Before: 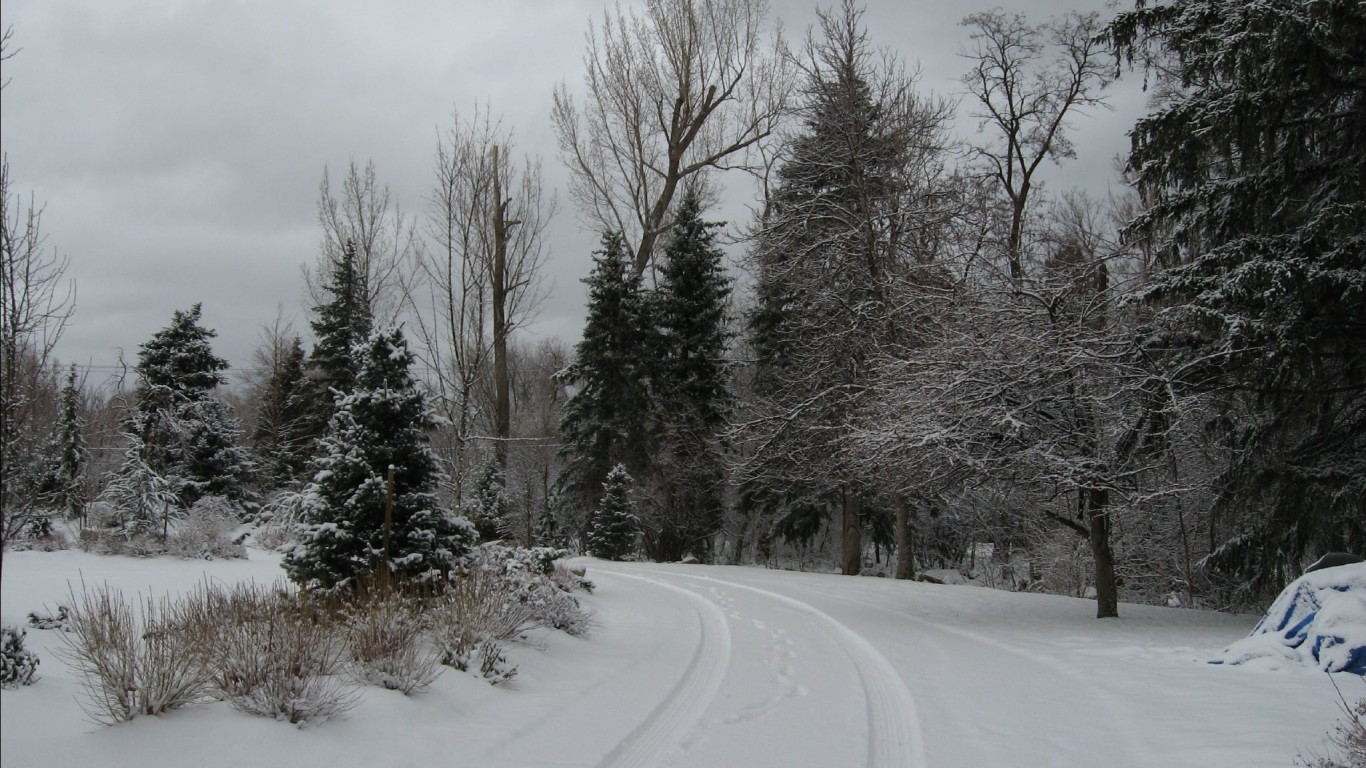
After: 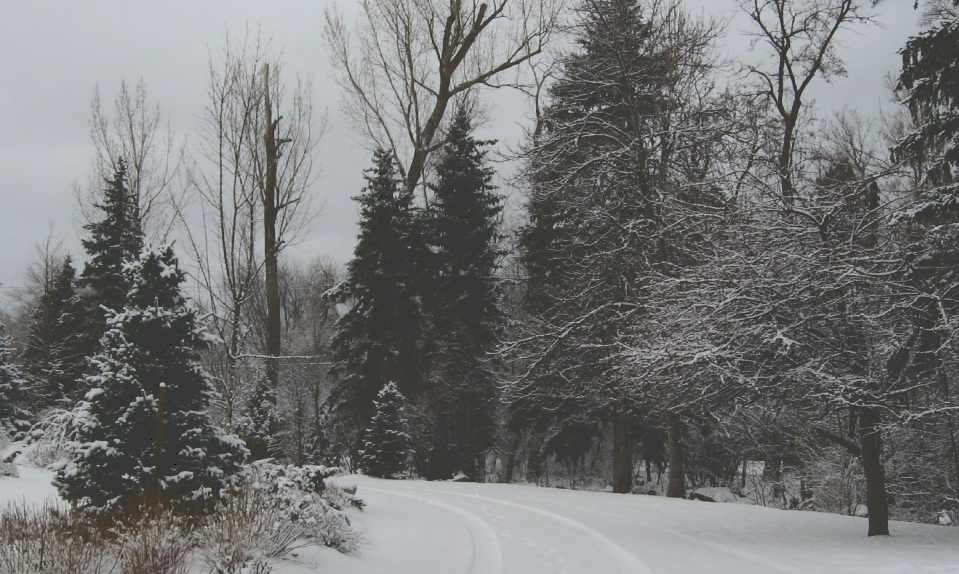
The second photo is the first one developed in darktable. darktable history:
crop and rotate: left 16.827%, top 10.736%, right 12.93%, bottom 14.396%
tone curve: curves: ch0 [(0, 0) (0.003, 0.232) (0.011, 0.232) (0.025, 0.232) (0.044, 0.233) (0.069, 0.234) (0.1, 0.237) (0.136, 0.247) (0.177, 0.258) (0.224, 0.283) (0.277, 0.332) (0.335, 0.401) (0.399, 0.483) (0.468, 0.56) (0.543, 0.637) (0.623, 0.706) (0.709, 0.764) (0.801, 0.816) (0.898, 0.859) (1, 1)], color space Lab, independent channels, preserve colors none
